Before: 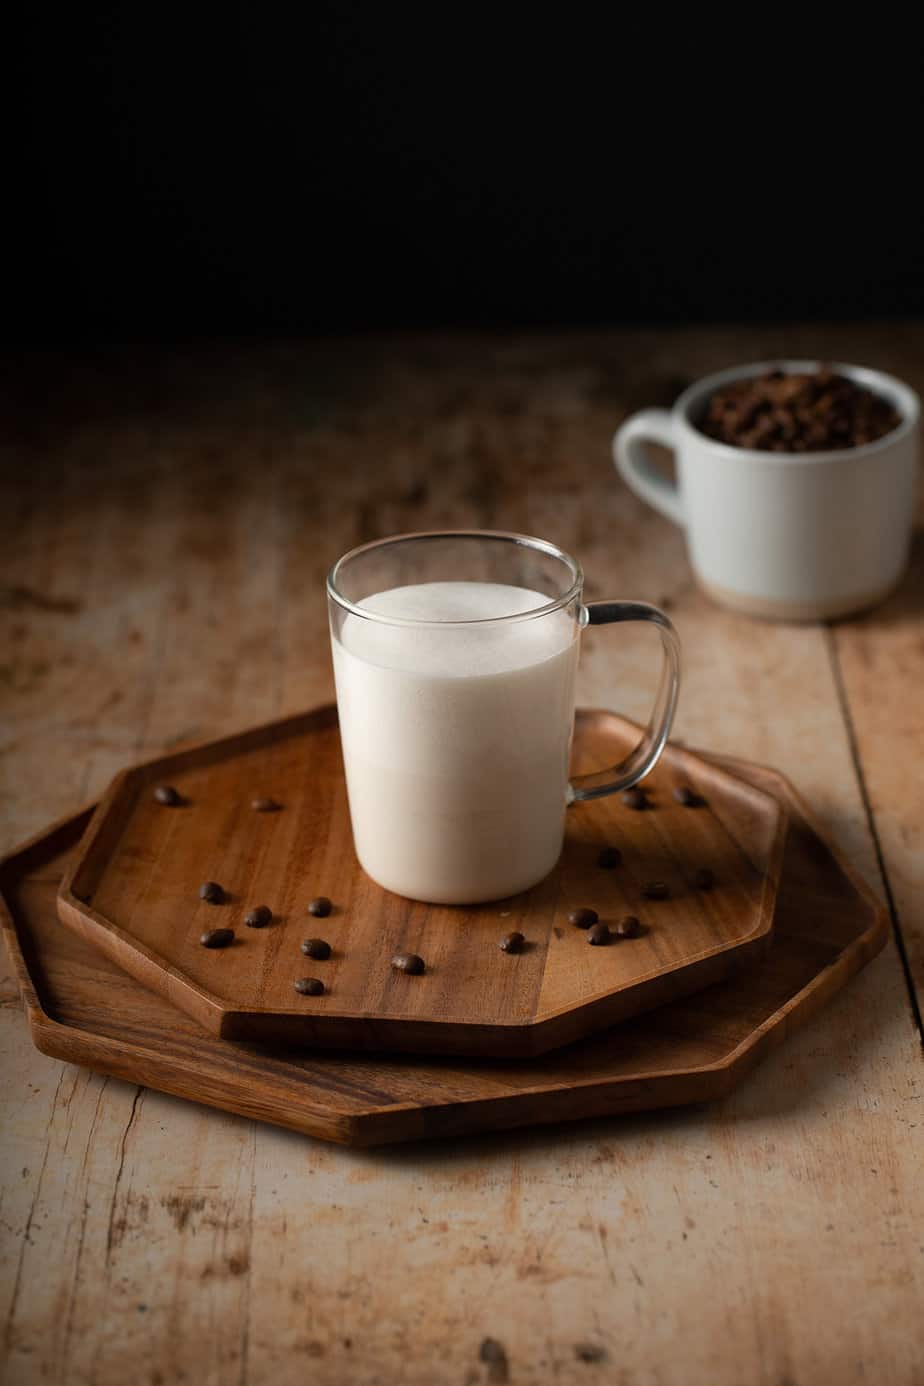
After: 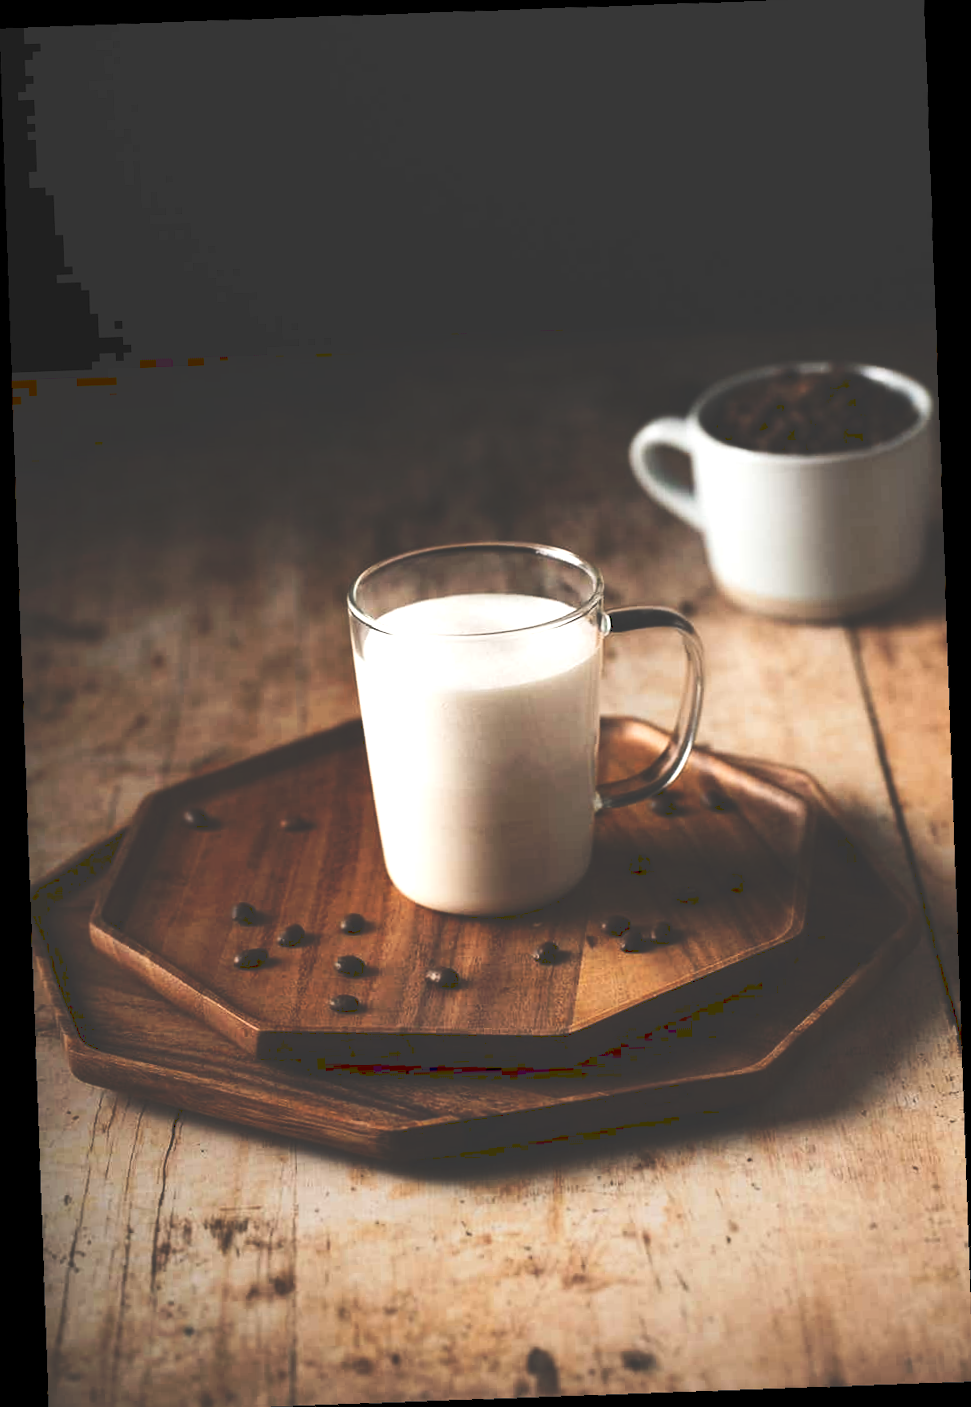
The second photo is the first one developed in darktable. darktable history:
crop and rotate: angle -0.5°
color balance: on, module defaults
tone curve: curves: ch0 [(0, 0) (0.003, 0.224) (0.011, 0.229) (0.025, 0.234) (0.044, 0.242) (0.069, 0.249) (0.1, 0.256) (0.136, 0.265) (0.177, 0.285) (0.224, 0.304) (0.277, 0.337) (0.335, 0.385) (0.399, 0.435) (0.468, 0.507) (0.543, 0.59) (0.623, 0.674) (0.709, 0.763) (0.801, 0.852) (0.898, 0.931) (1, 1)], preserve colors none
tone equalizer: -8 EV -1.08 EV, -7 EV -1.01 EV, -6 EV -0.867 EV, -5 EV -0.578 EV, -3 EV 0.578 EV, -2 EV 0.867 EV, -1 EV 1.01 EV, +0 EV 1.08 EV, edges refinement/feathering 500, mask exposure compensation -1.57 EV, preserve details no
rotate and perspective: rotation -2.56°, automatic cropping off
